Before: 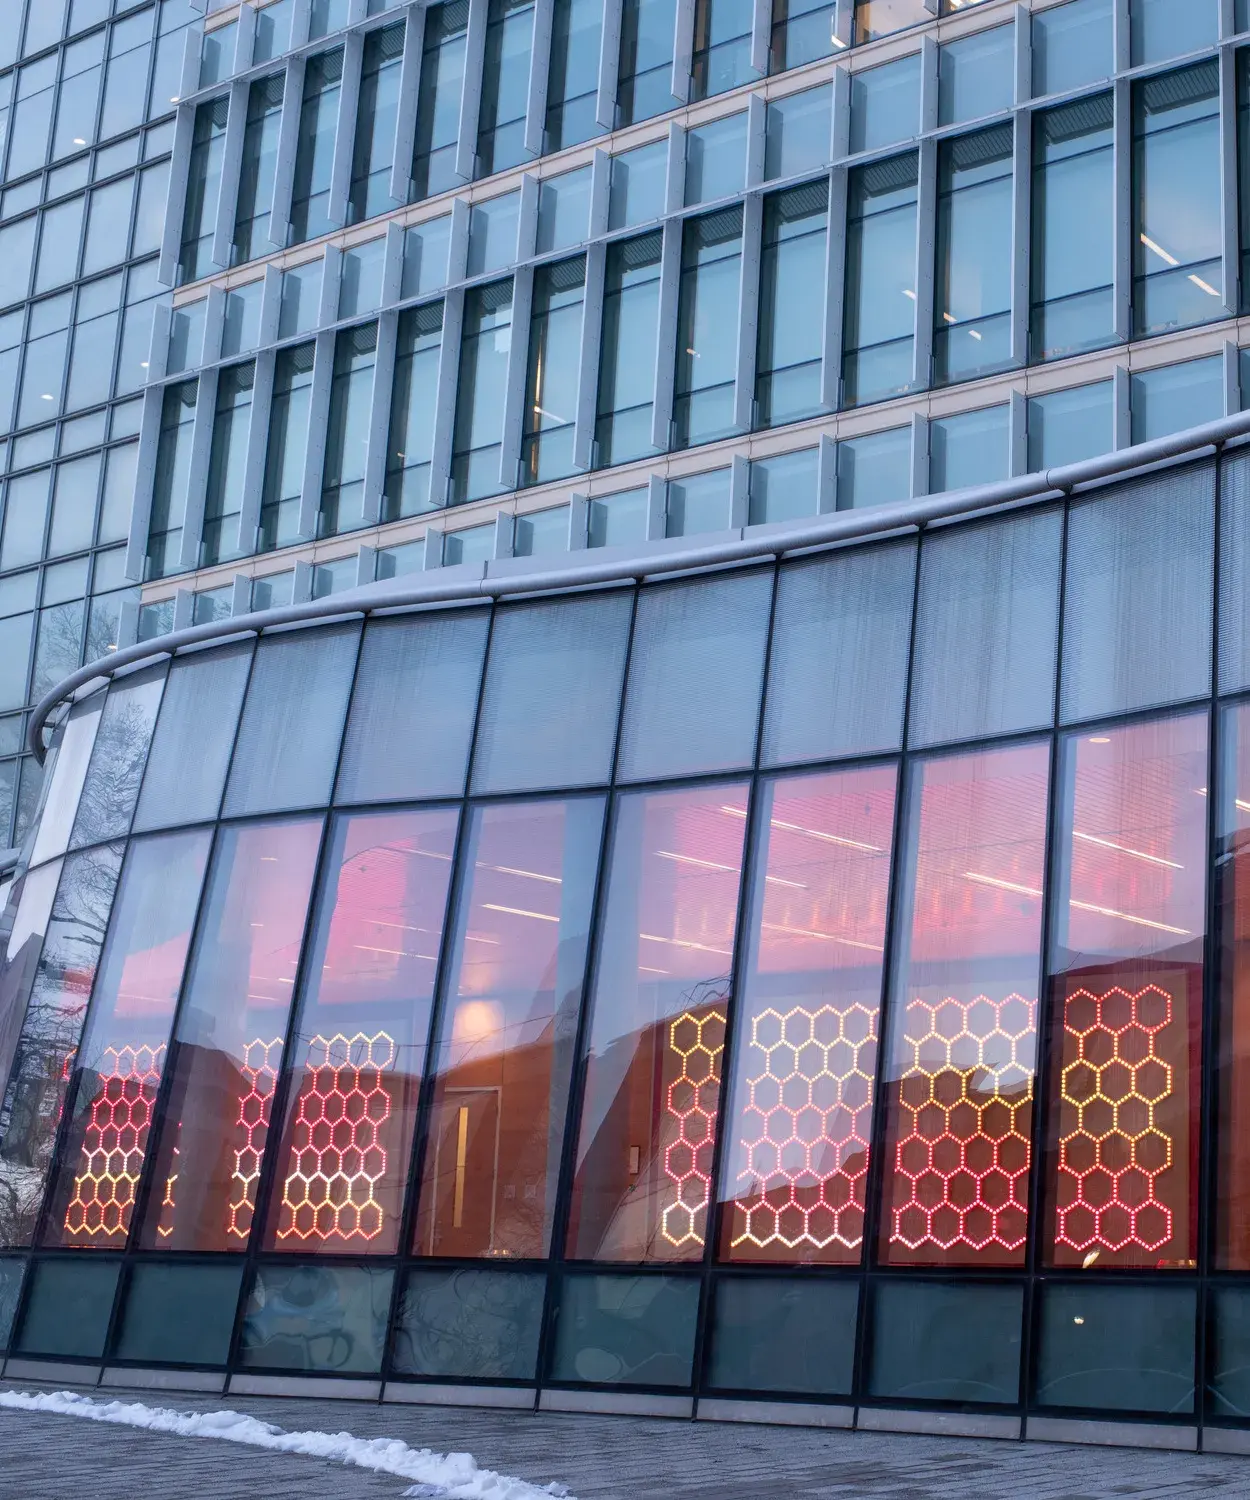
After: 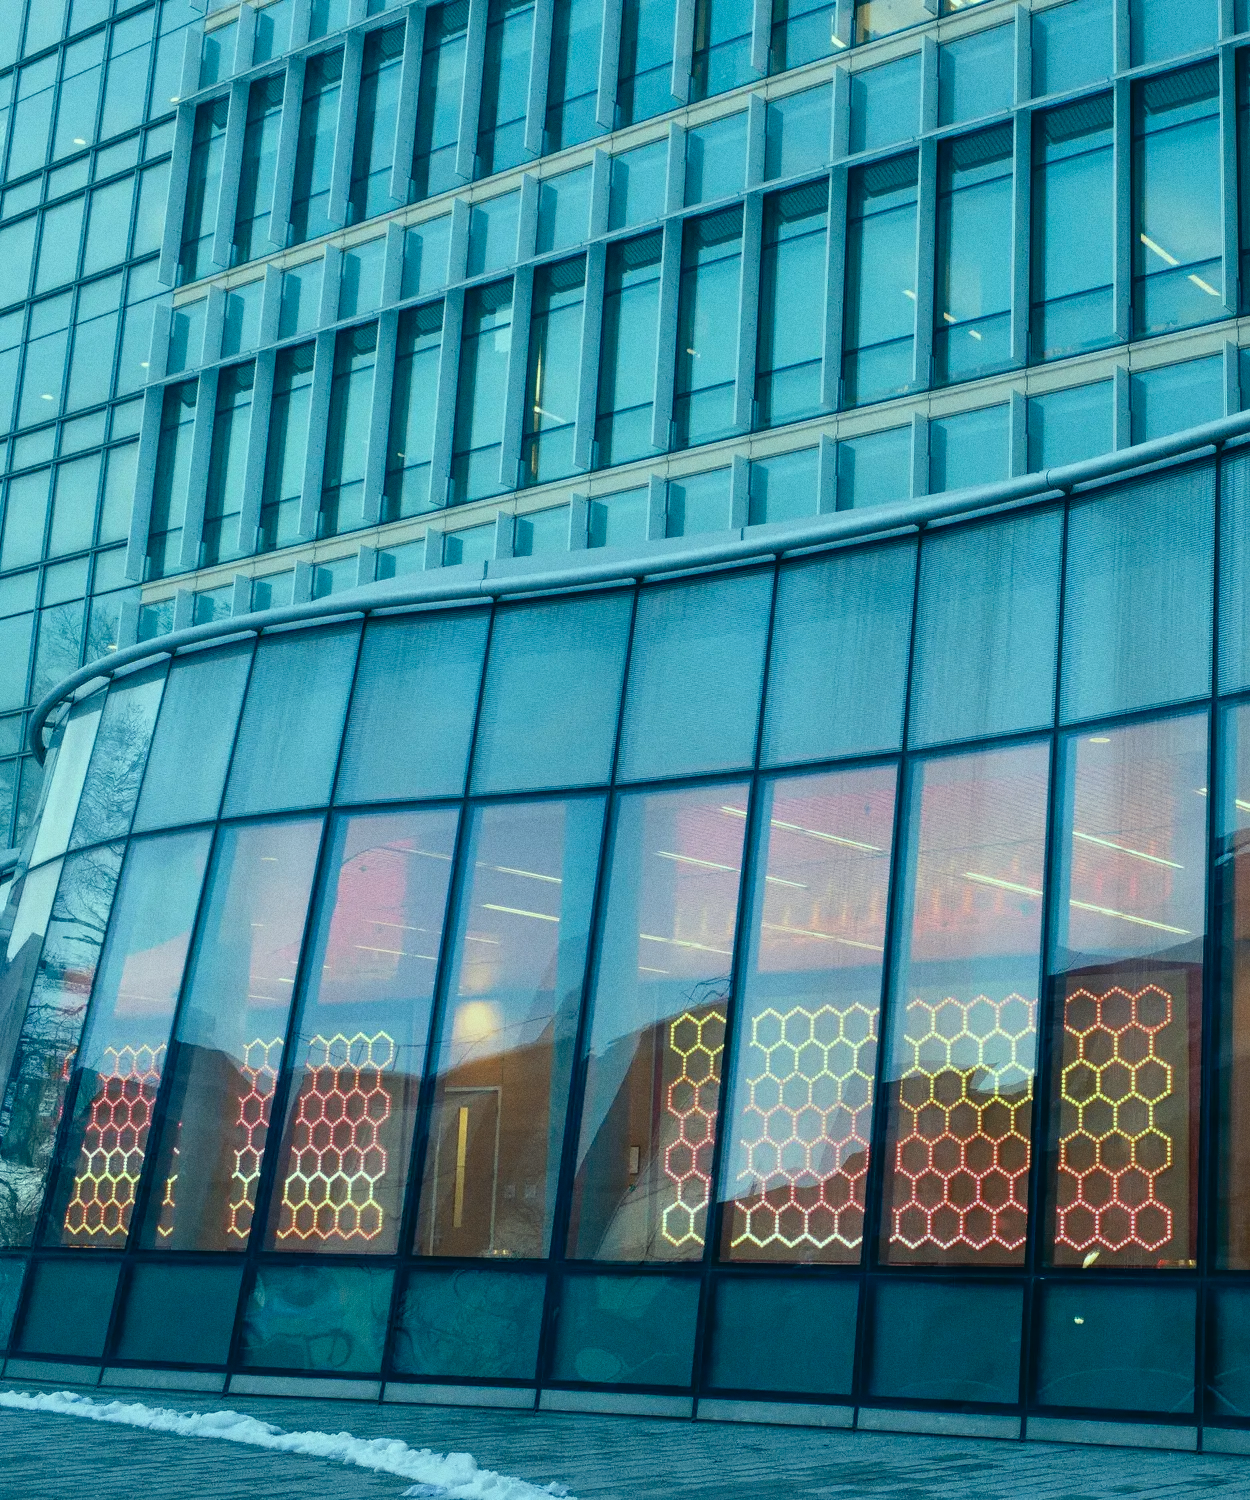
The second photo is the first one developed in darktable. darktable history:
grain: coarseness 0.47 ISO
color correction: highlights a* -20.08, highlights b* 9.8, shadows a* -20.4, shadows b* -10.76
